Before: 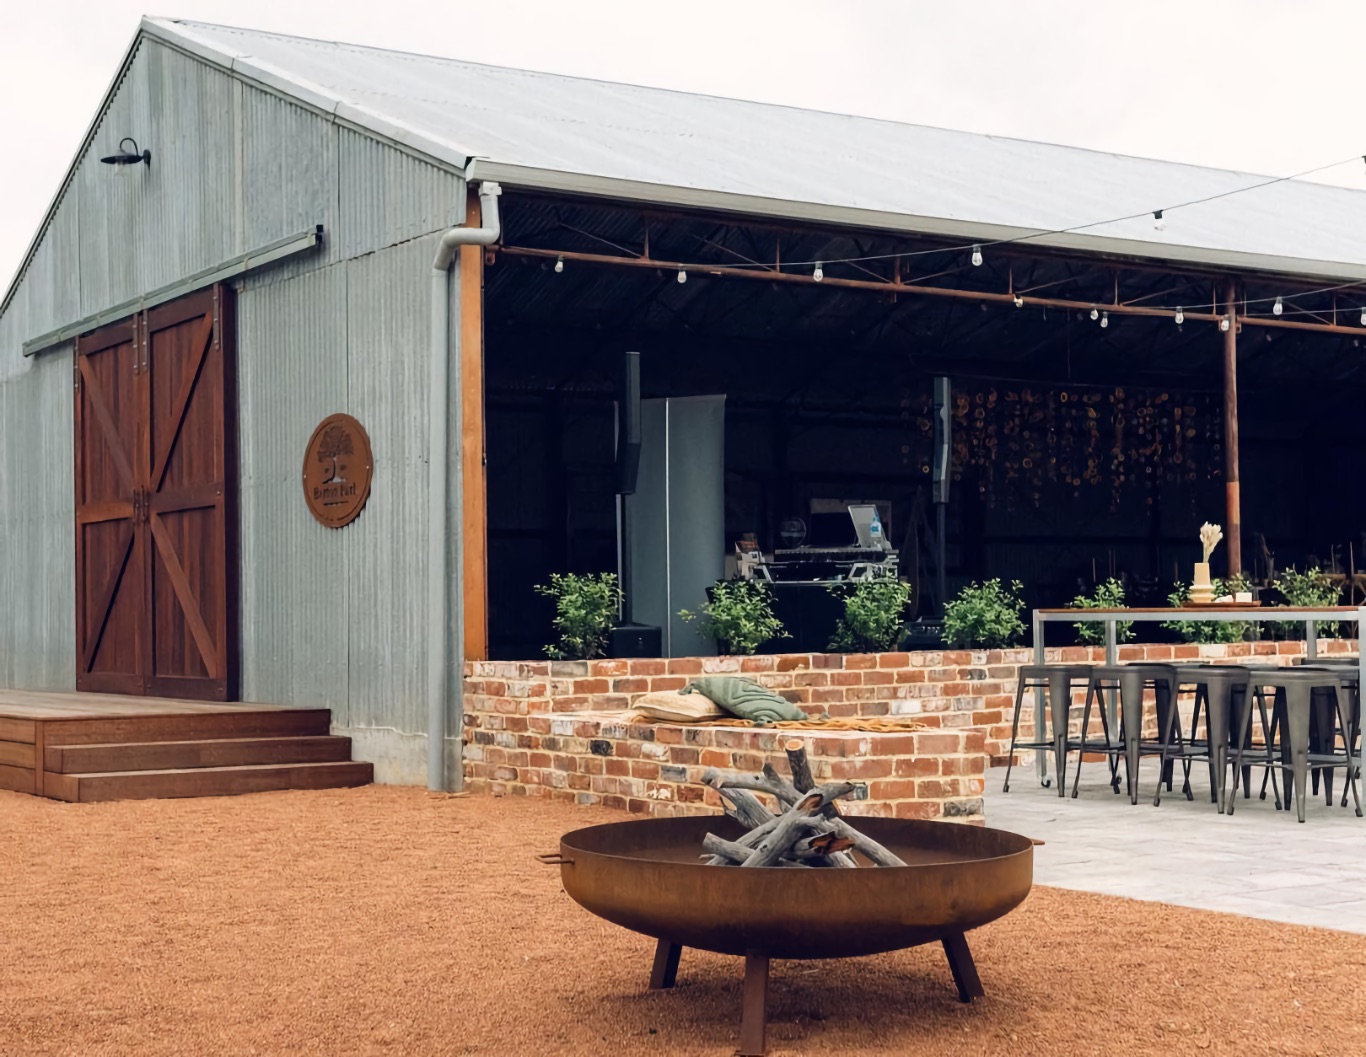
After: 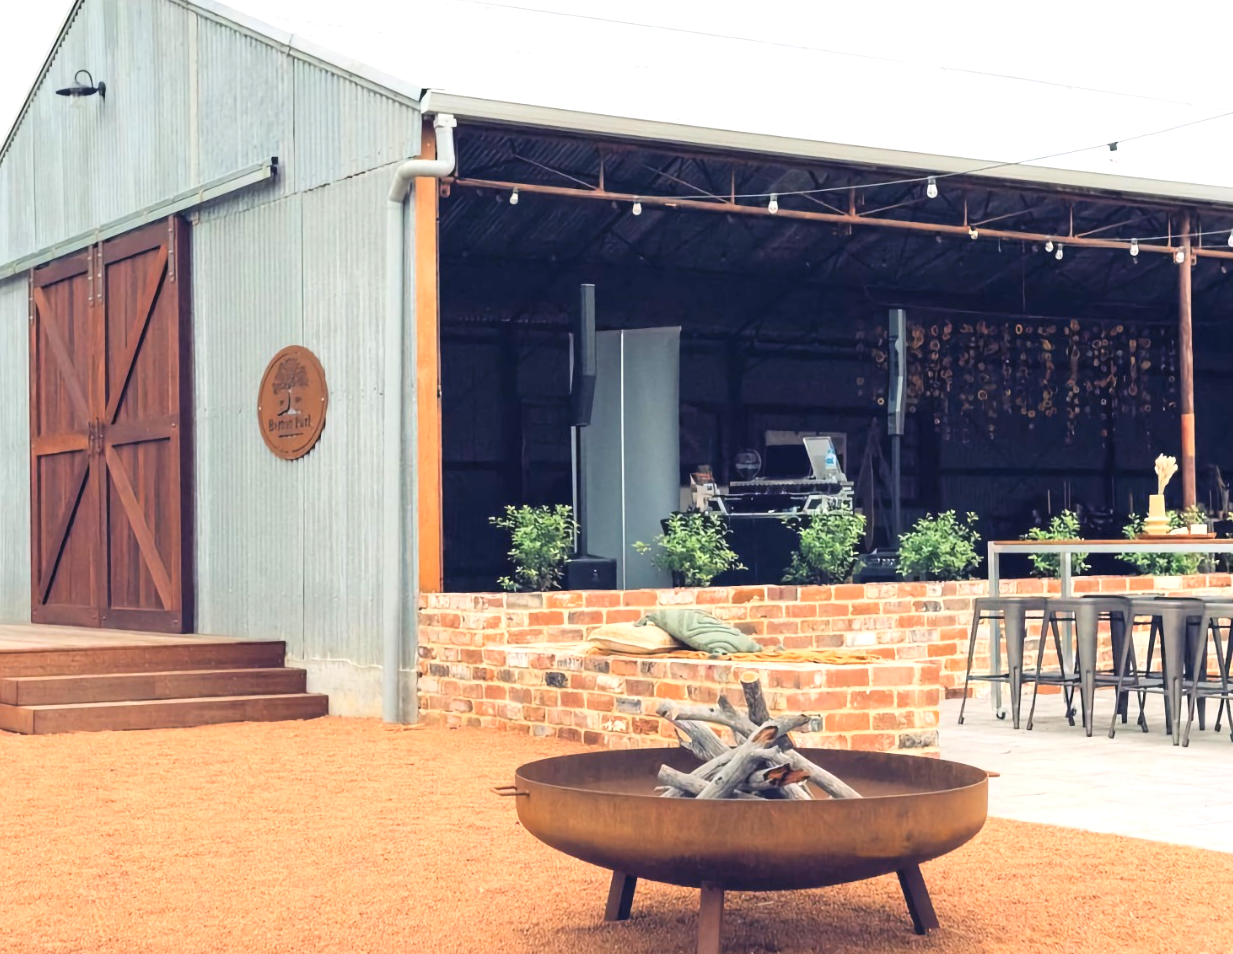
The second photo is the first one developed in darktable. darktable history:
exposure: black level correction 0, exposure 0.5 EV, compensate exposure bias true, compensate highlight preservation false
contrast brightness saturation: contrast 0.1, brightness 0.3, saturation 0.14
crop: left 3.305%, top 6.436%, right 6.389%, bottom 3.258%
